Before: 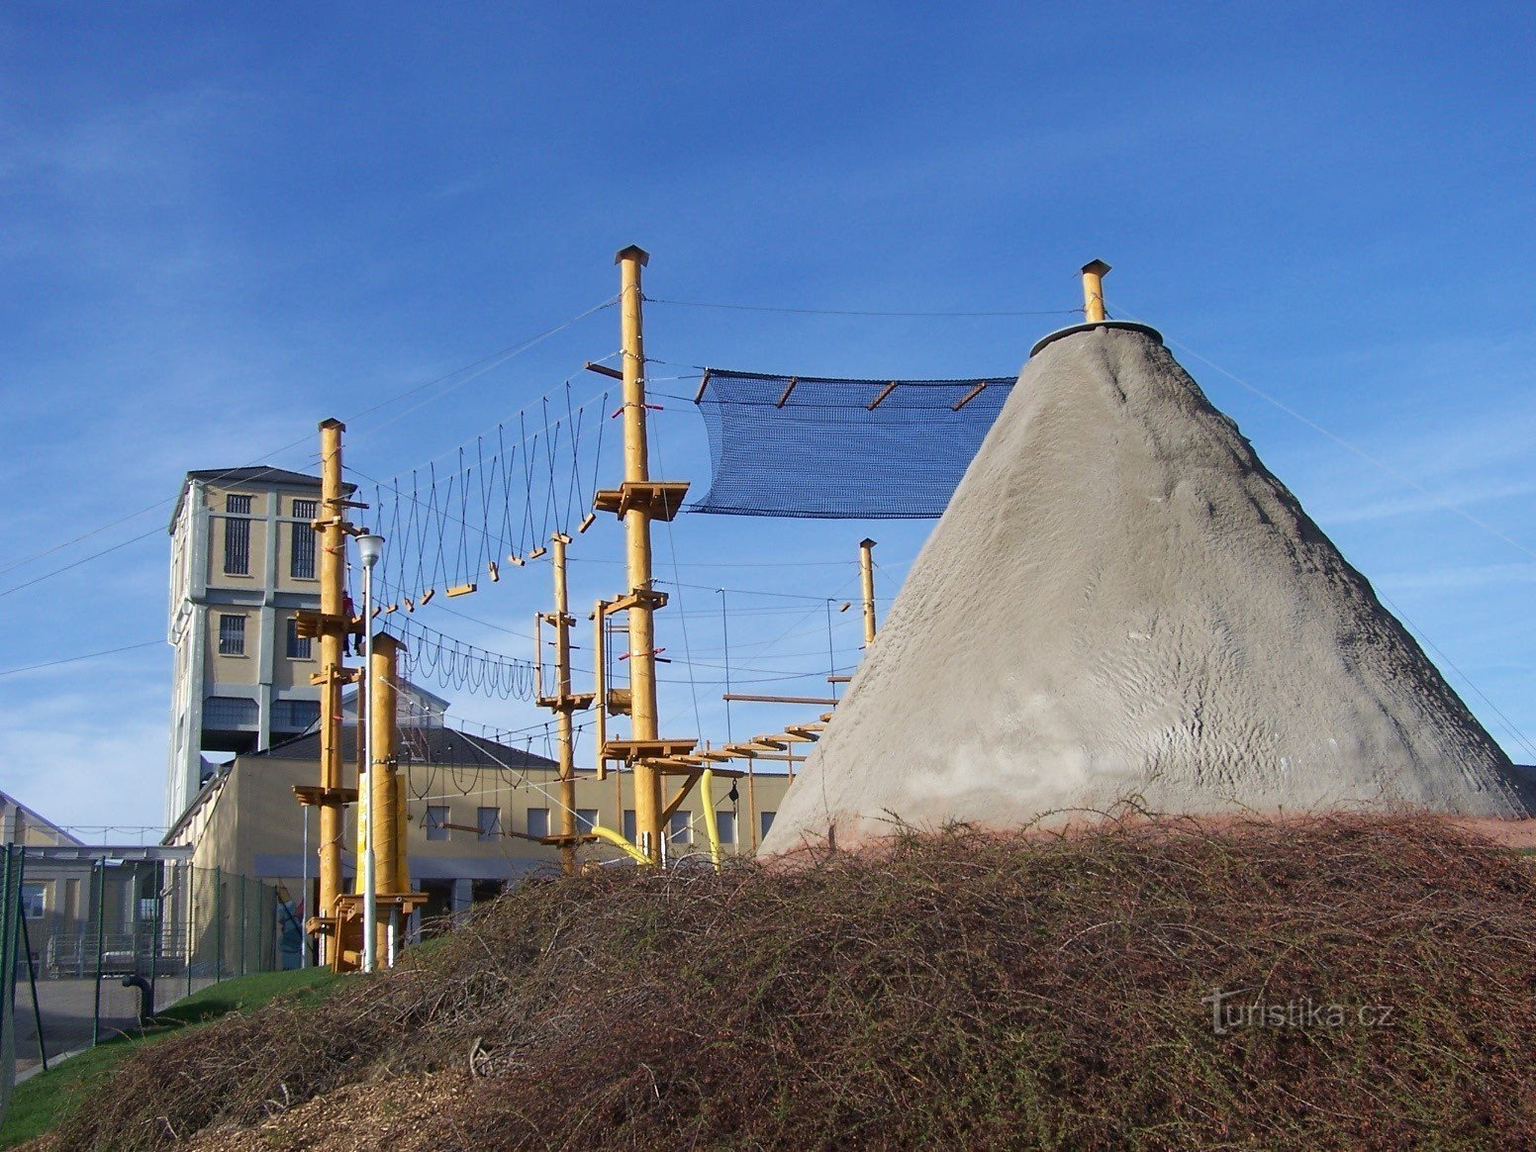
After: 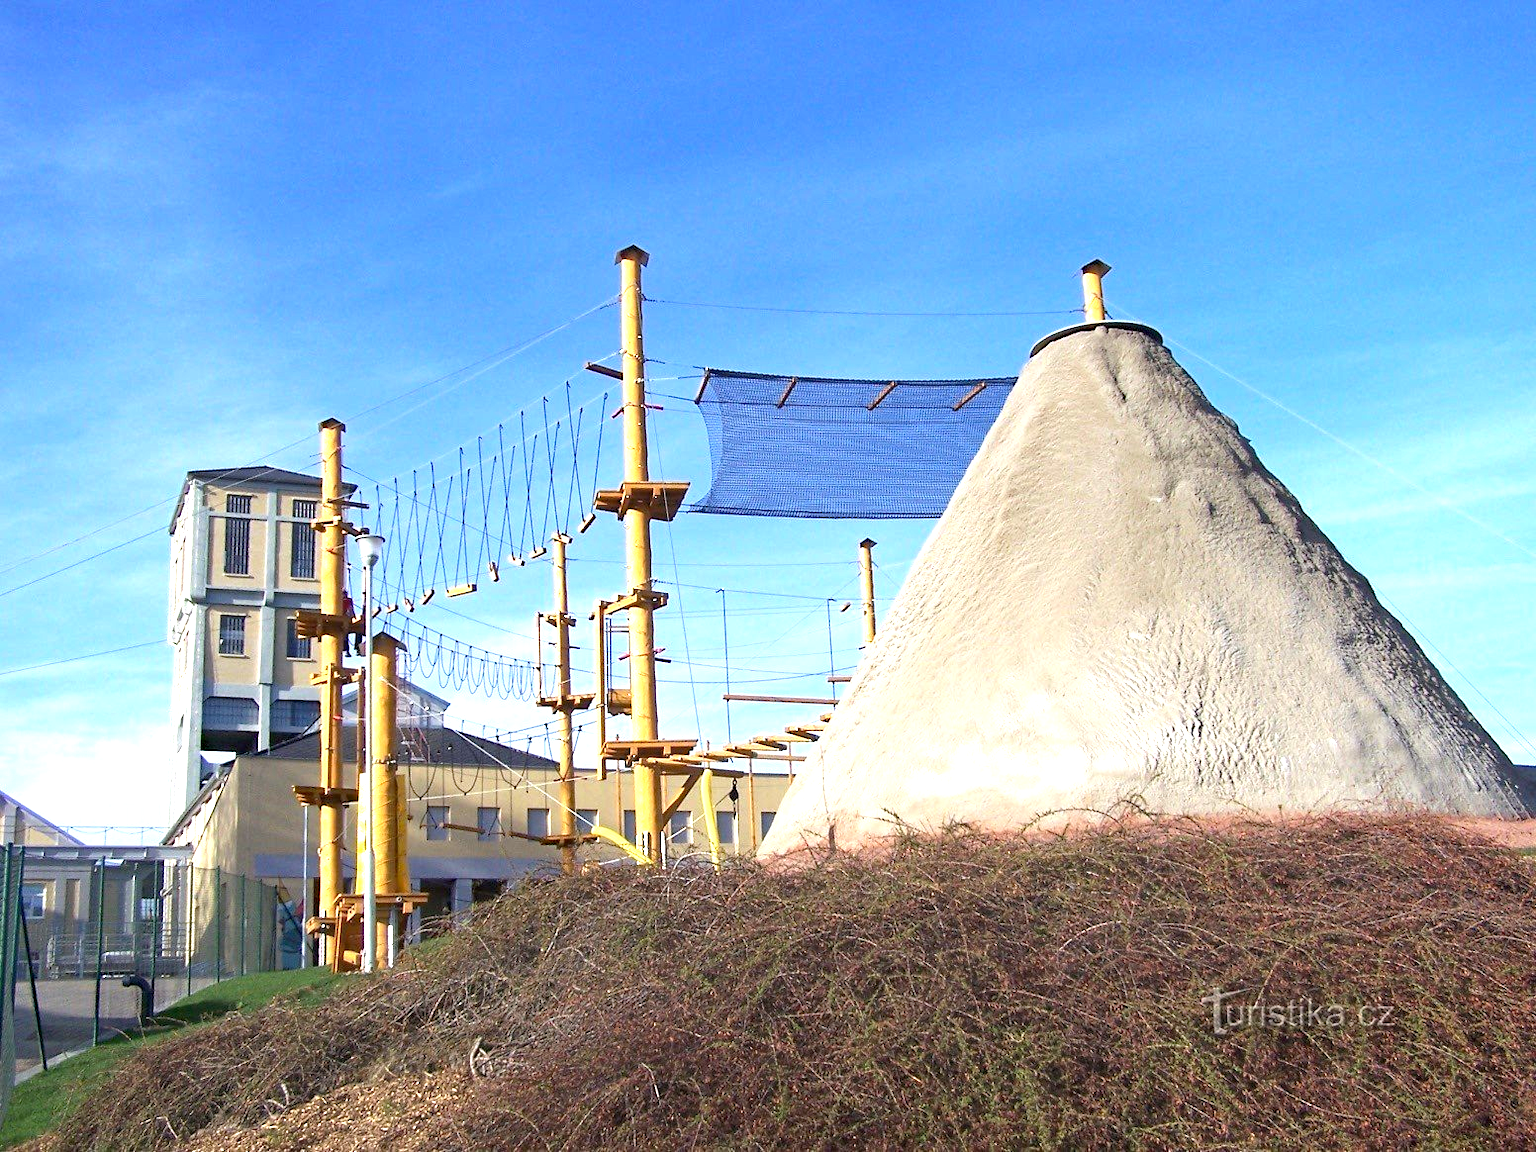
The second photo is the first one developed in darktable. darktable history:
exposure: black level correction 0, exposure 1.199 EV, compensate exposure bias true, compensate highlight preservation false
haze removal: compatibility mode true, adaptive false
